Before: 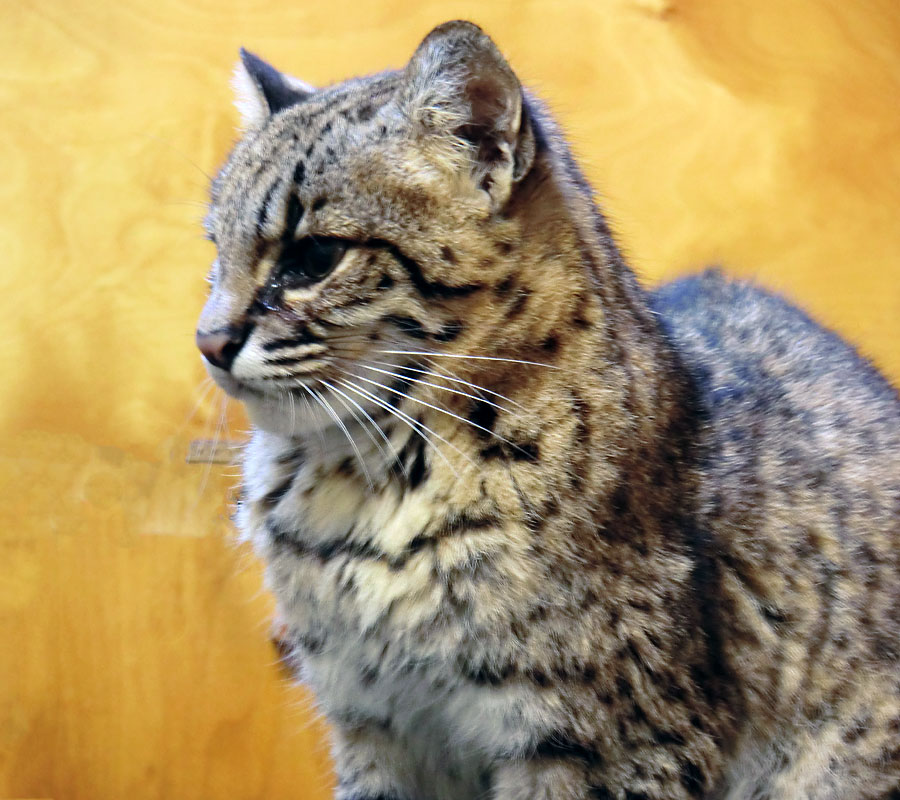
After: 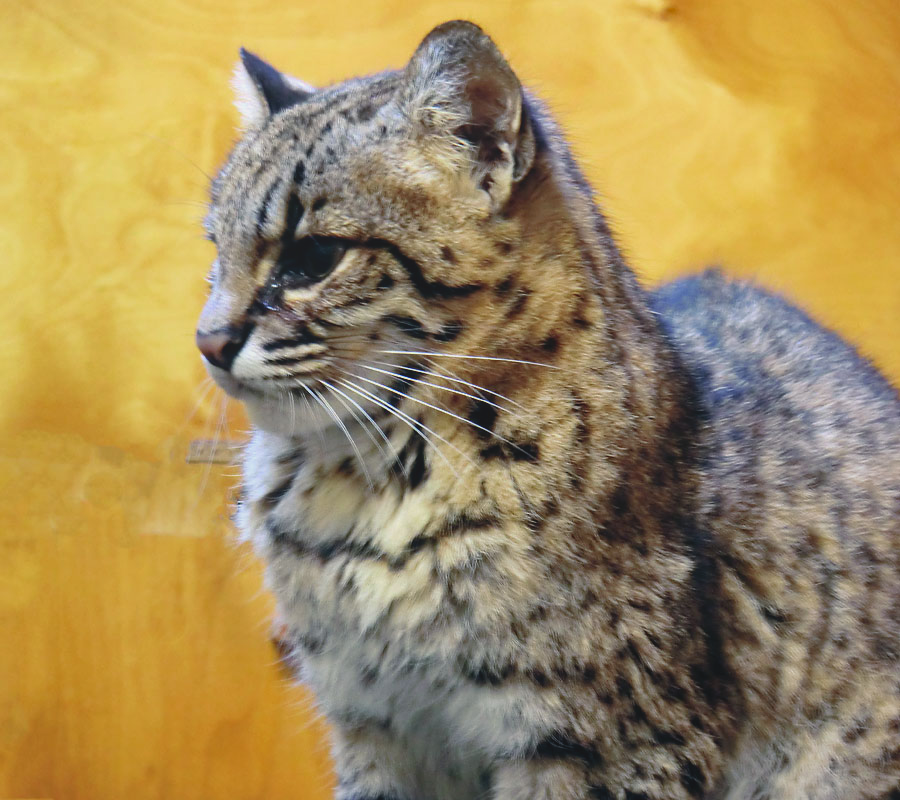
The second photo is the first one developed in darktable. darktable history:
shadows and highlights: low approximation 0.01, soften with gaussian
local contrast: highlights 69%, shadows 66%, detail 81%, midtone range 0.329
